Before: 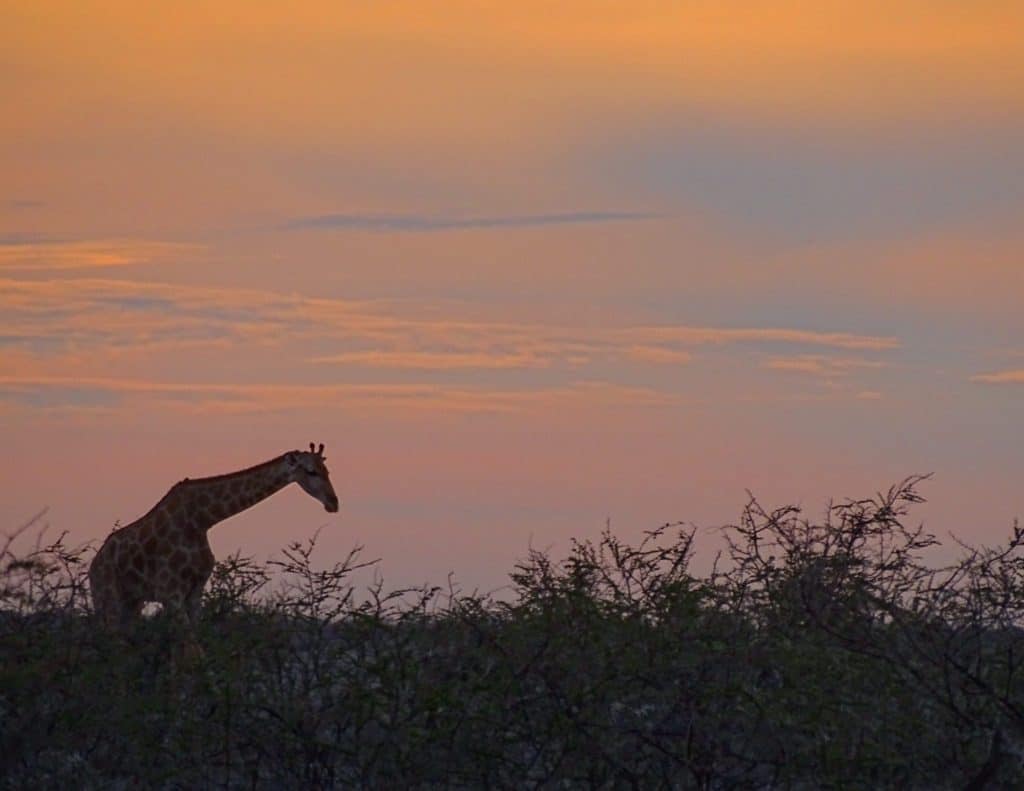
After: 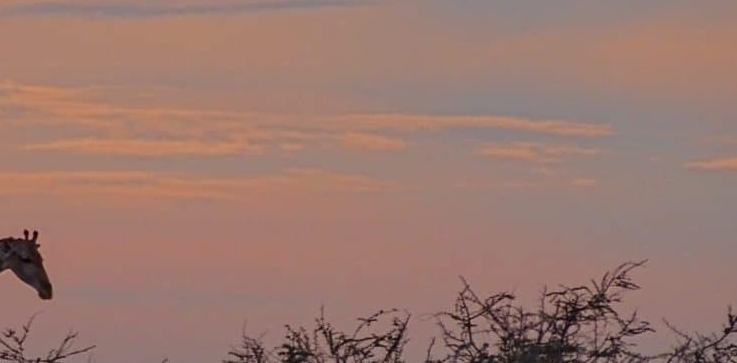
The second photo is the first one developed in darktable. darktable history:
crop and rotate: left 27.938%, top 27.046%, bottom 27.046%
color zones: curves: ch0 [(0, 0.5) (0.143, 0.5) (0.286, 0.5) (0.429, 0.5) (0.571, 0.5) (0.714, 0.476) (0.857, 0.5) (1, 0.5)]; ch2 [(0, 0.5) (0.143, 0.5) (0.286, 0.5) (0.429, 0.5) (0.571, 0.5) (0.714, 0.487) (0.857, 0.5) (1, 0.5)]
